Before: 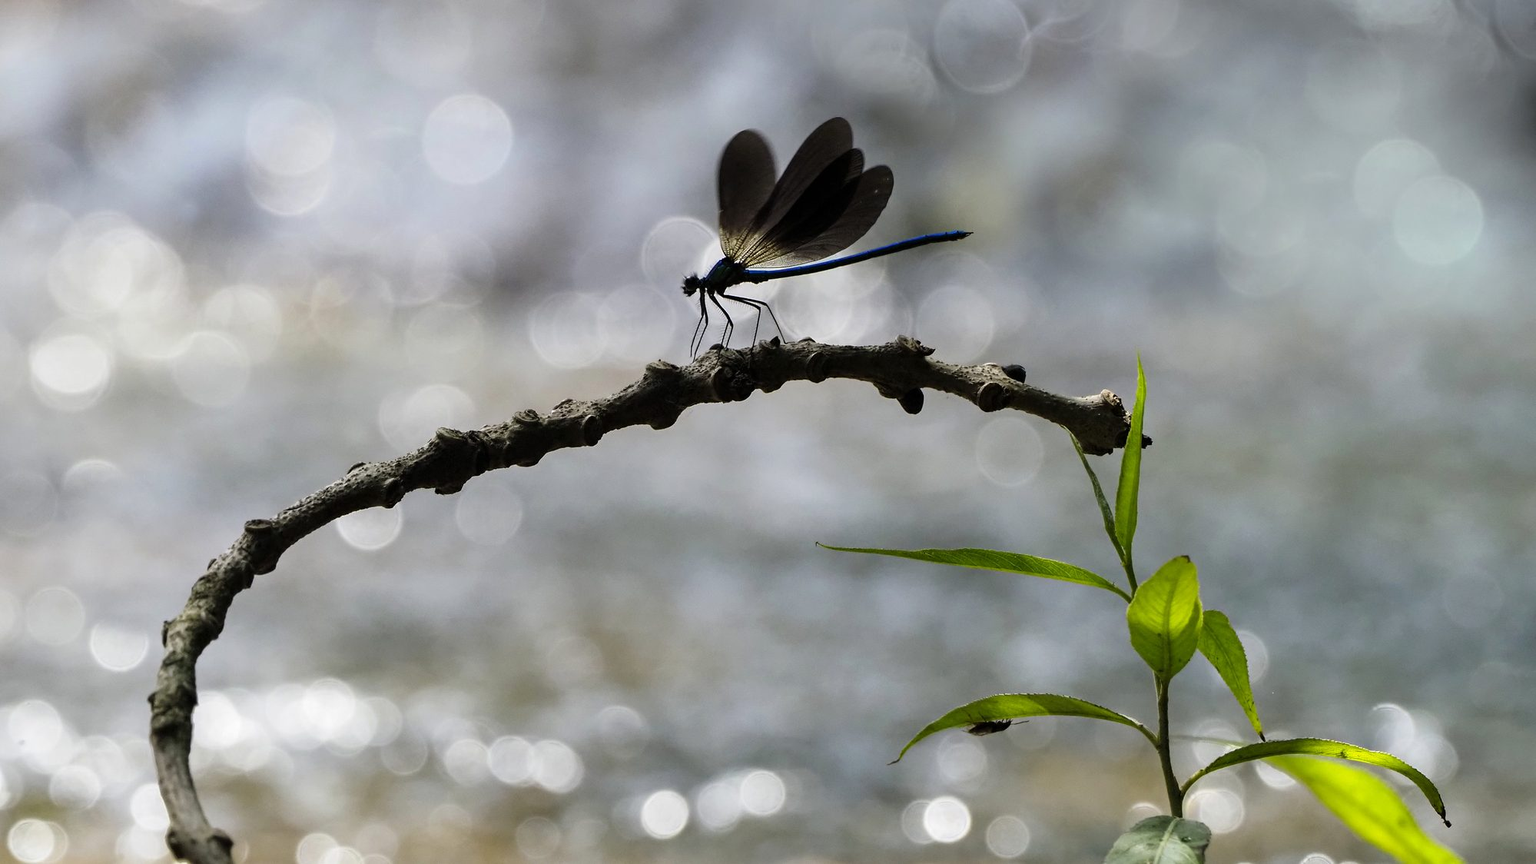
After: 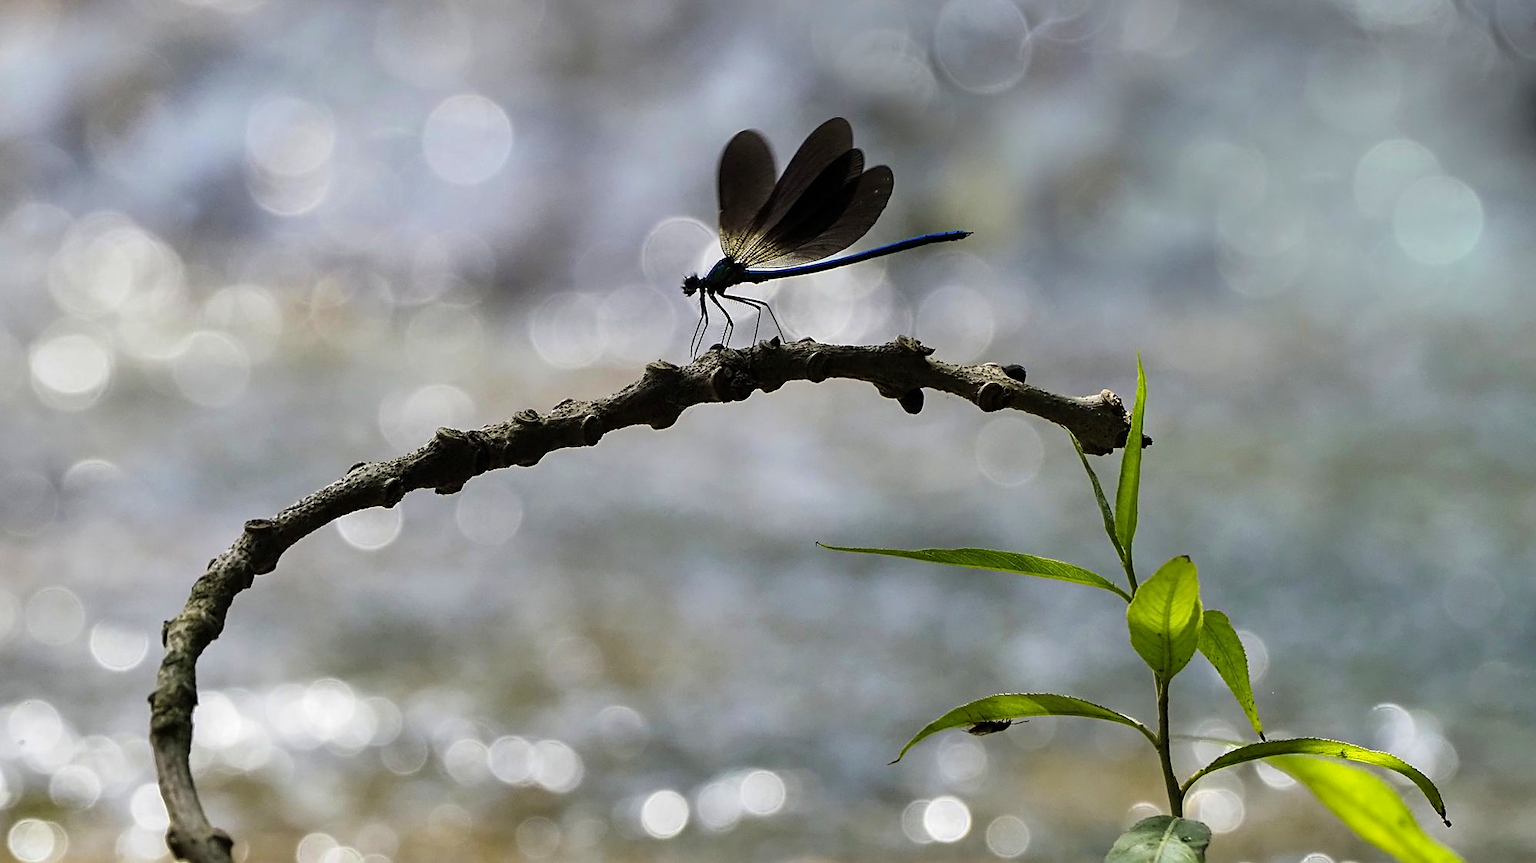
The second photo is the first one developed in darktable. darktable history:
shadows and highlights: shadows 22.12, highlights -49.32, soften with gaussian
sharpen: on, module defaults
velvia: on, module defaults
